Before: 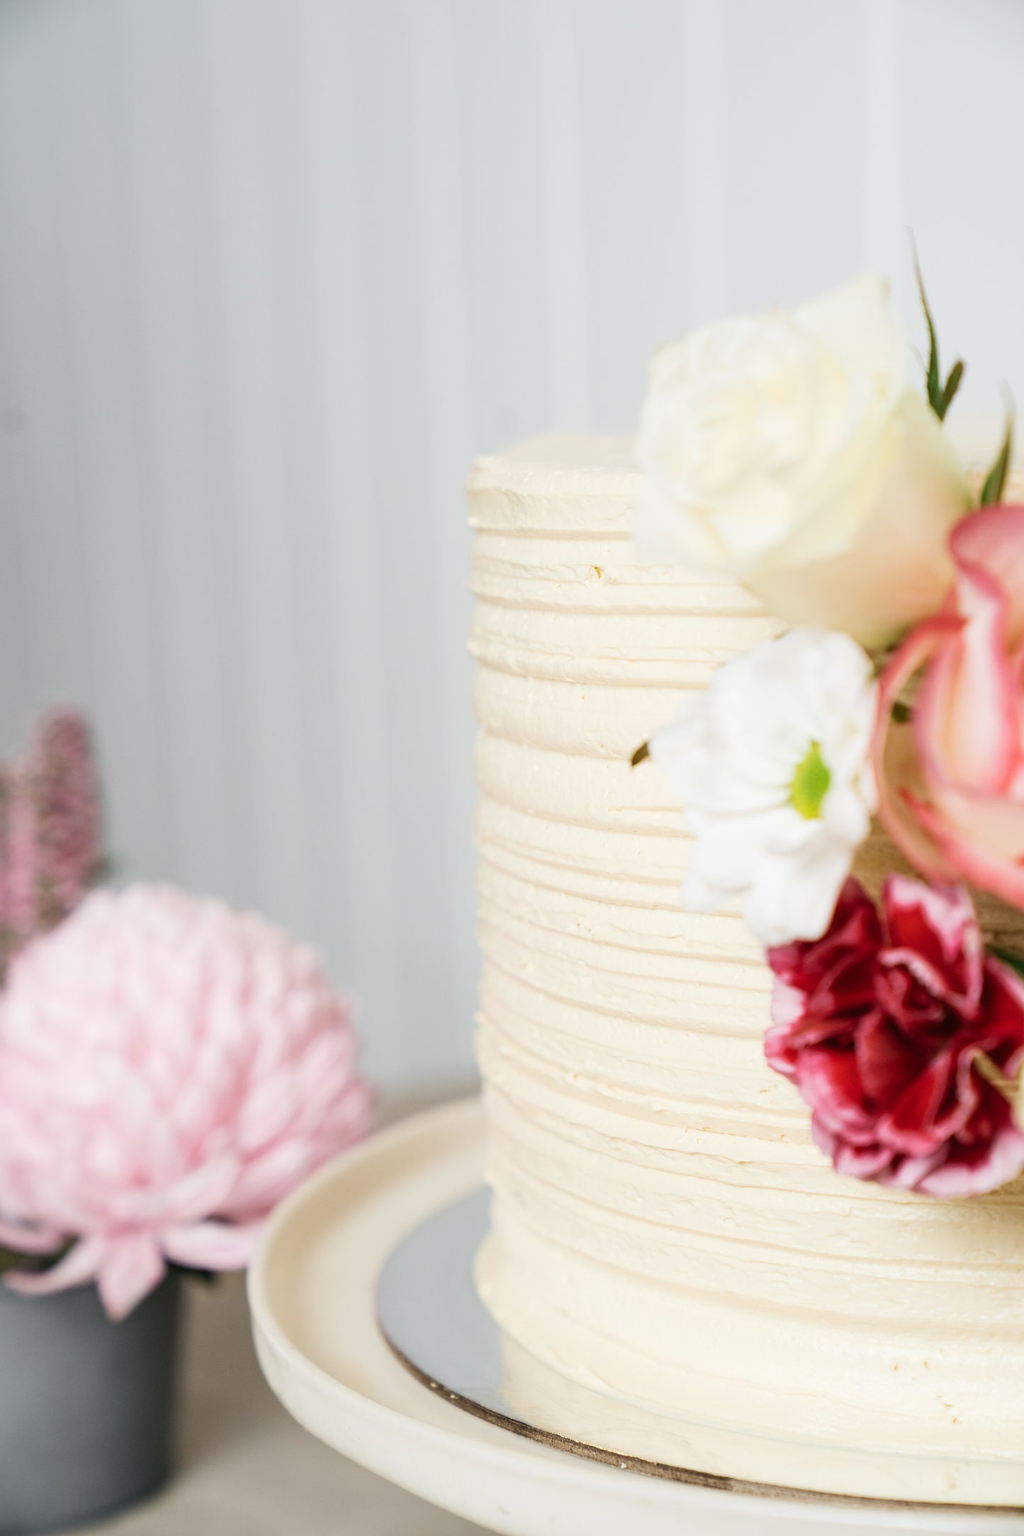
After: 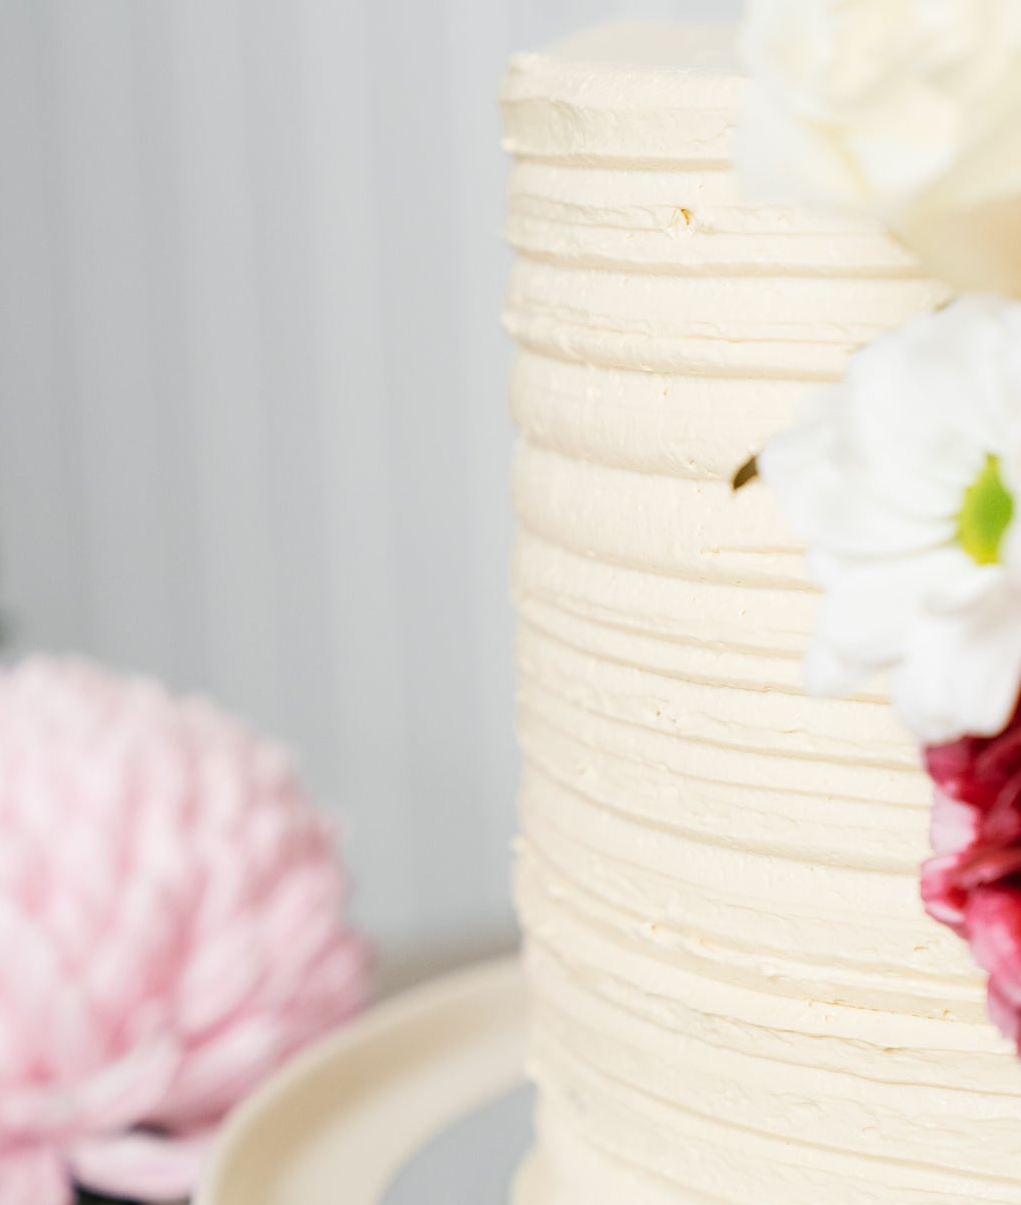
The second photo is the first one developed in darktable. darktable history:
crop: left 10.999%, top 27.317%, right 18.277%, bottom 17.041%
